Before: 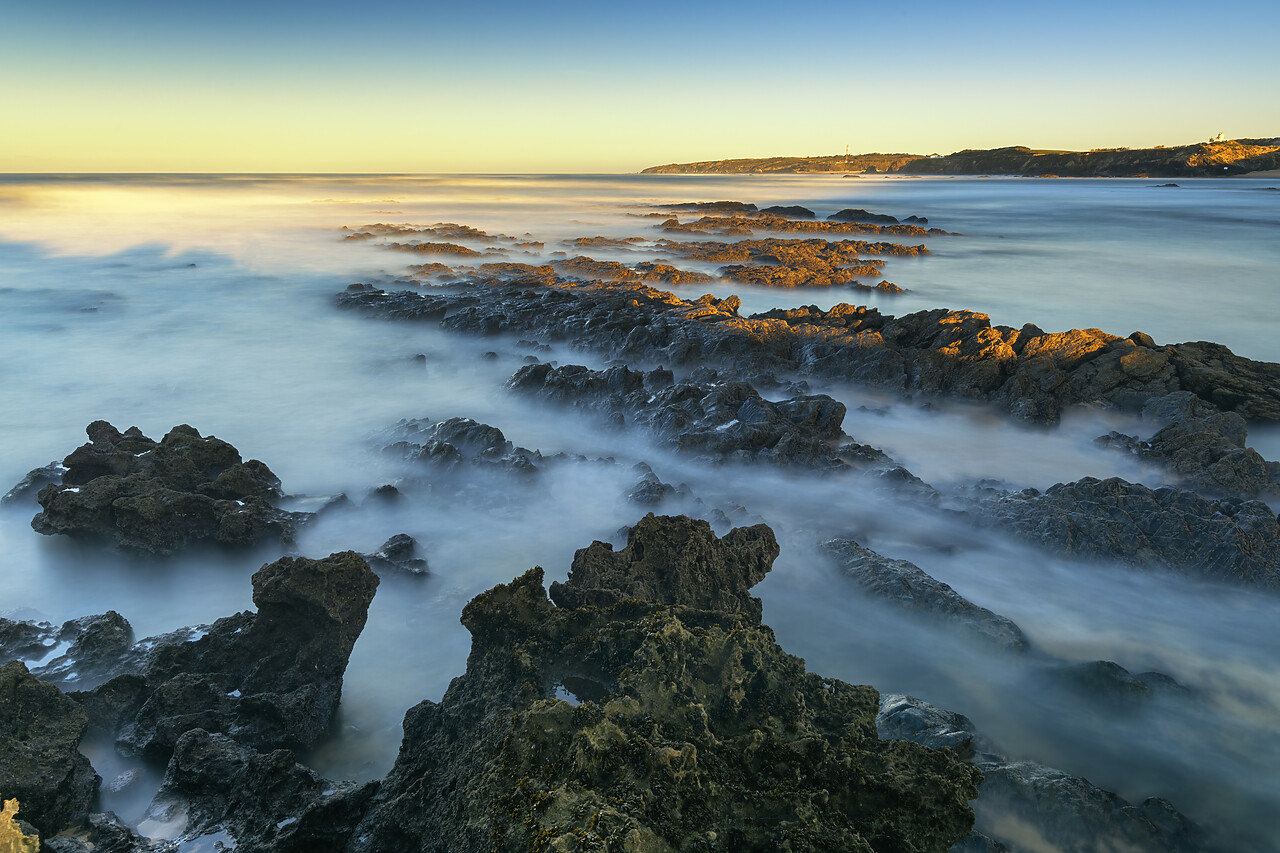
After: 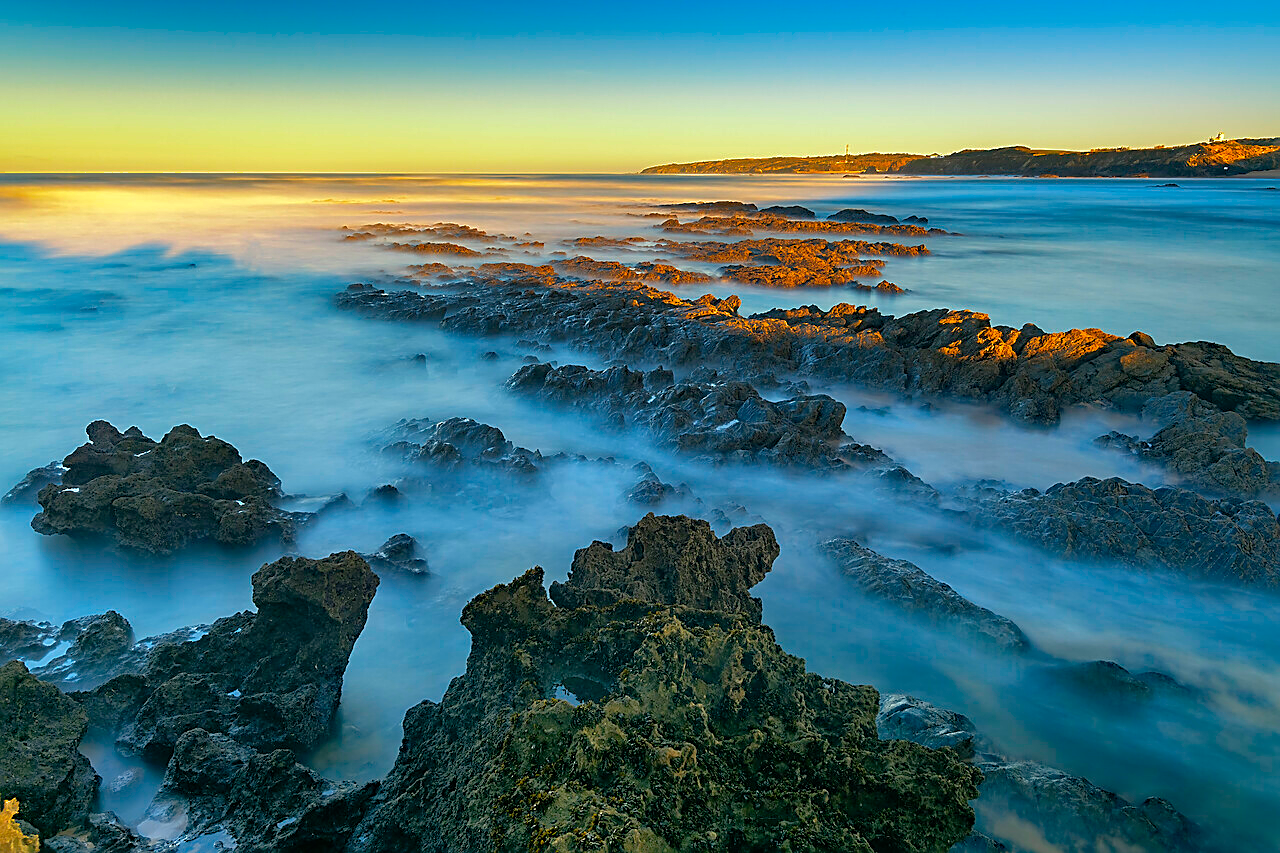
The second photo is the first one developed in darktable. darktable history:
sharpen: on, module defaults
haze removal: compatibility mode true, adaptive false
shadows and highlights: on, module defaults
color correction: highlights b* 0.057, saturation 1.31
